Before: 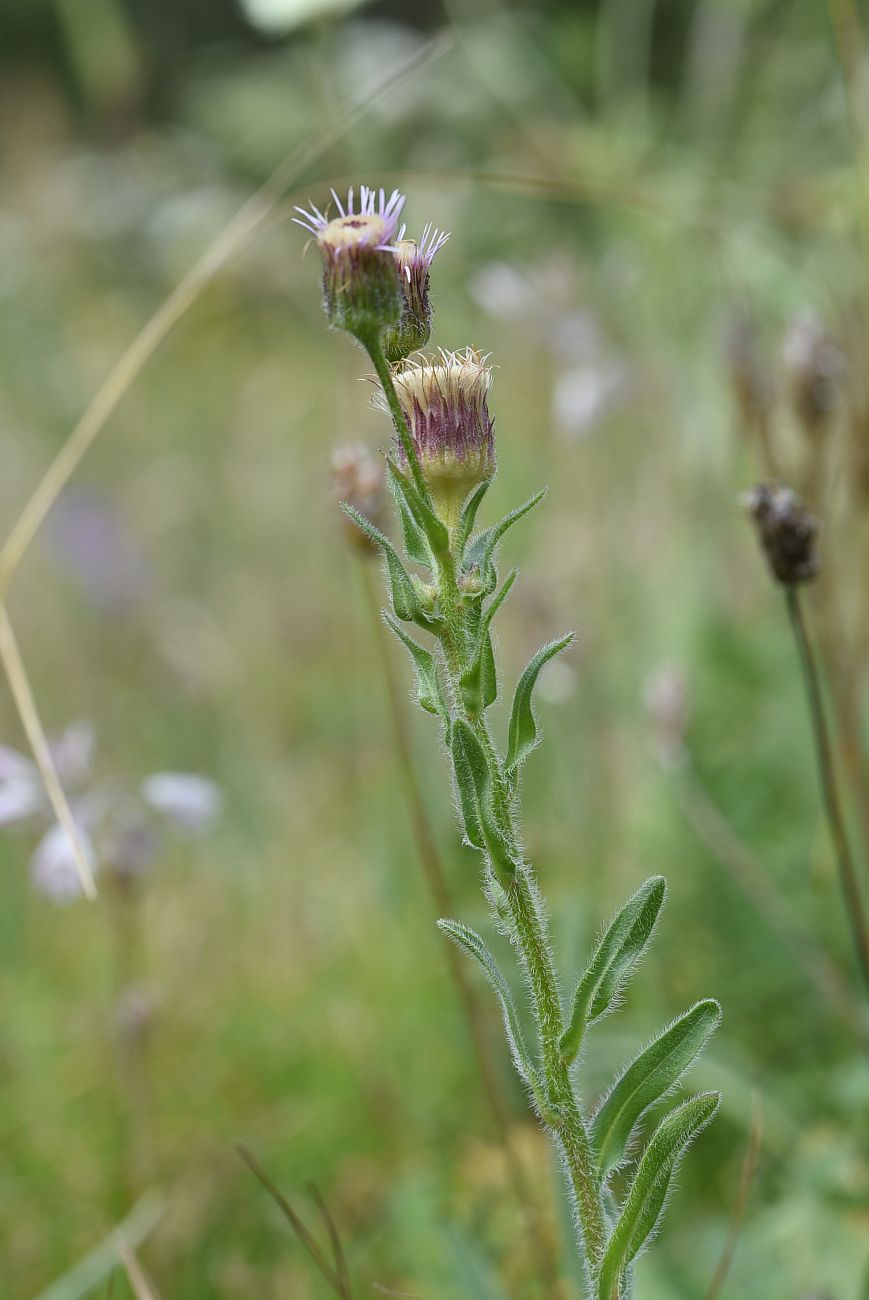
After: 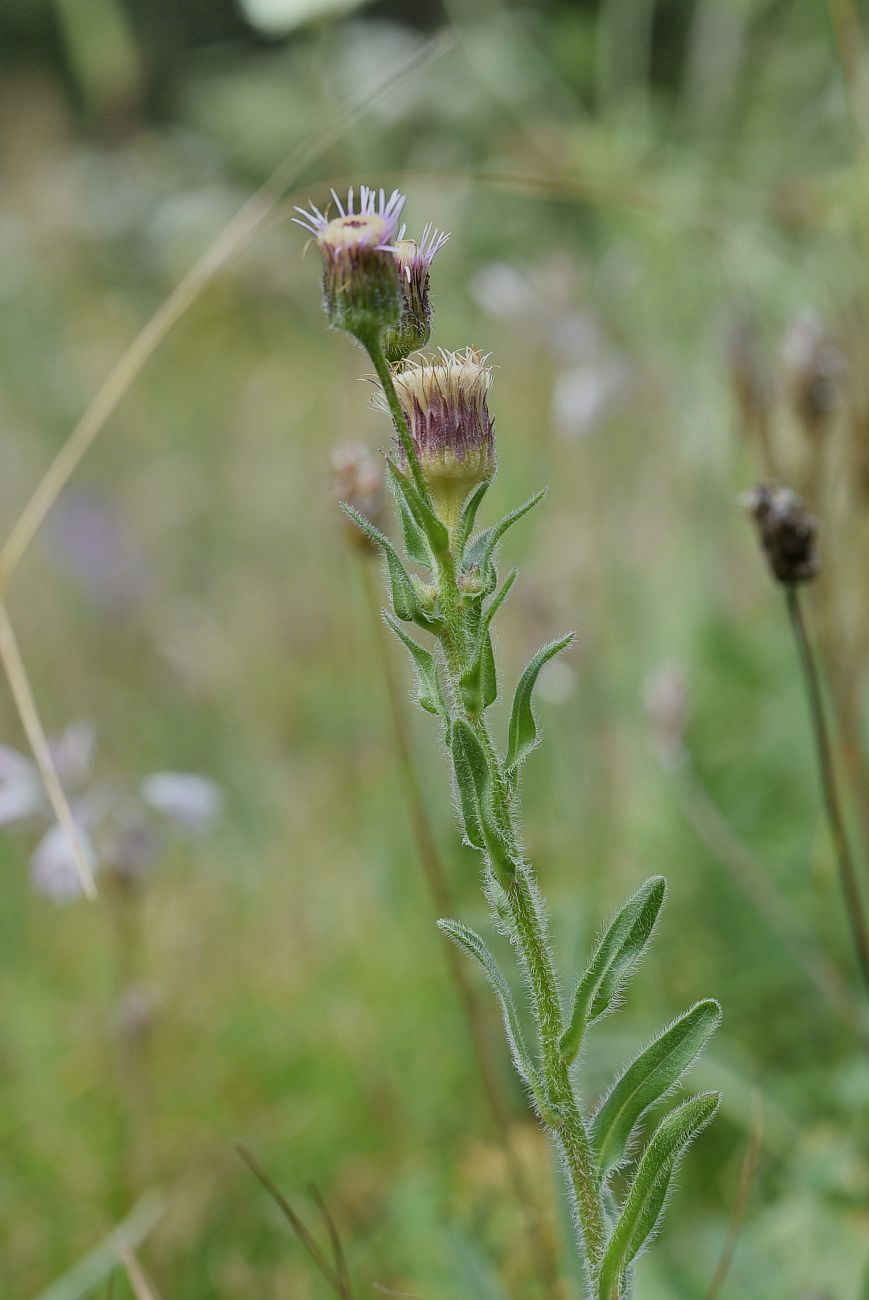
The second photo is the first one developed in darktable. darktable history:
shadows and highlights: shadows 52.76, highlights color adjustment 52.17%, soften with gaussian
filmic rgb: black relative exposure -8.12 EV, white relative exposure 3.77 EV, hardness 4.43
